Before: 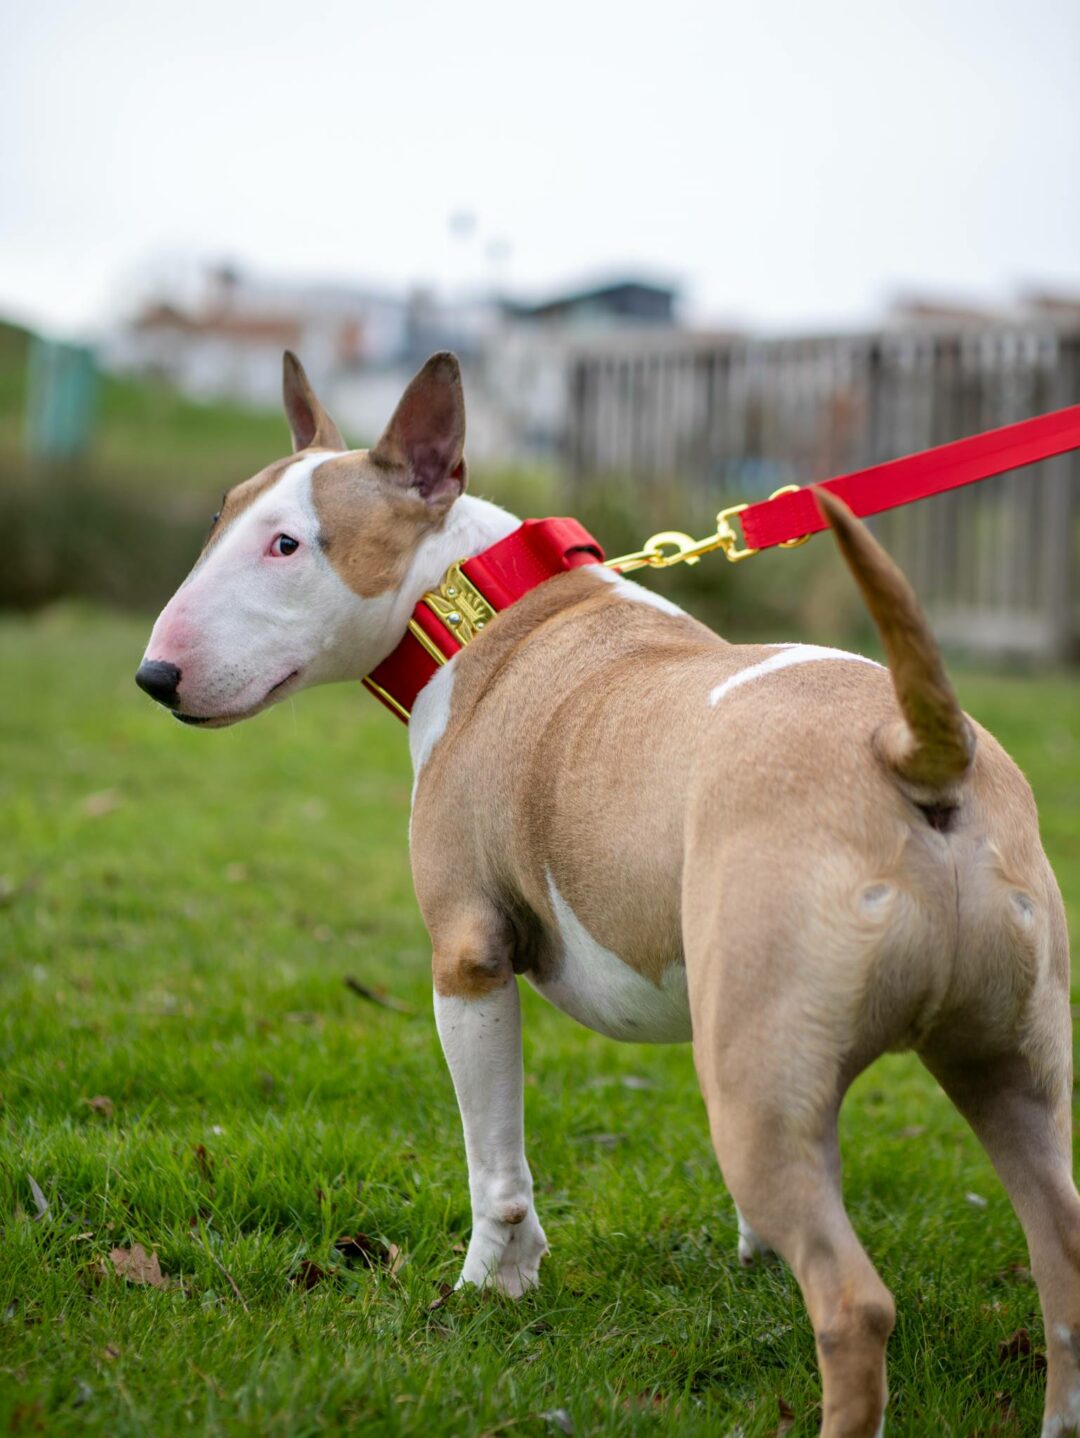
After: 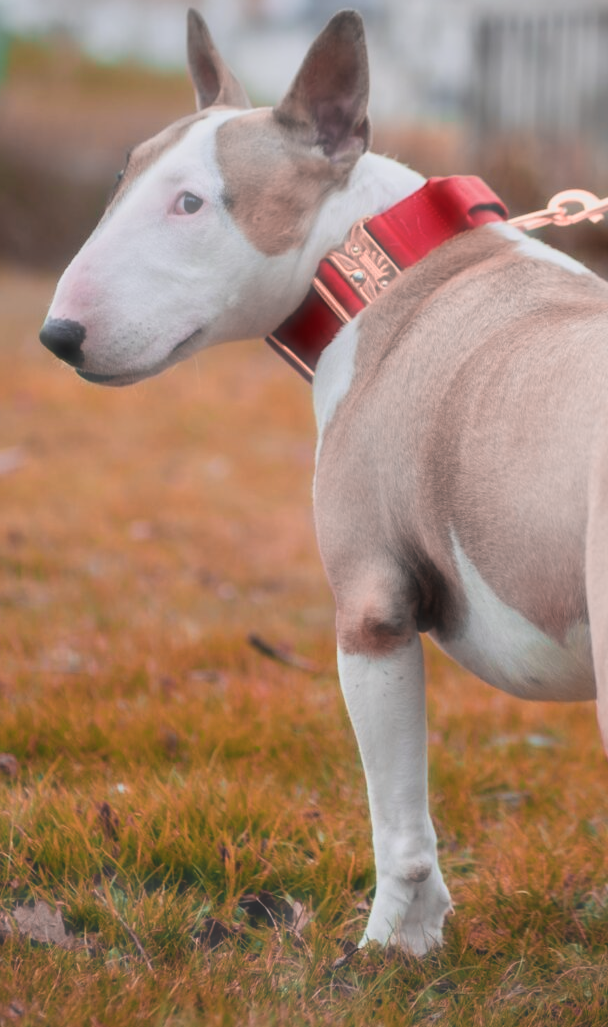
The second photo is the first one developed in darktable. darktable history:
haze removal: strength -0.9, distance 0.225, compatibility mode true, adaptive false
crop: left 8.966%, top 23.852%, right 34.699%, bottom 4.703%
color zones: curves: ch2 [(0, 0.5) (0.084, 0.497) (0.323, 0.335) (0.4, 0.497) (1, 0.5)], process mode strong
